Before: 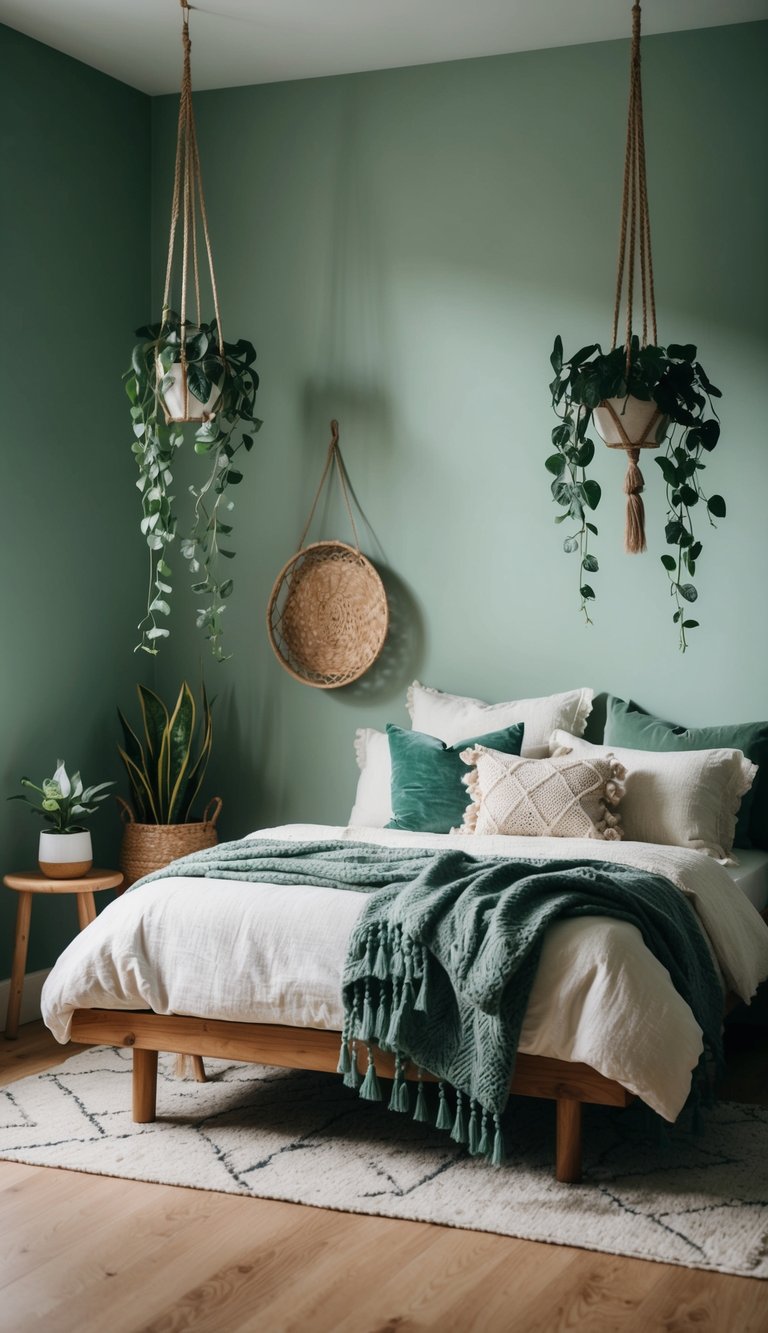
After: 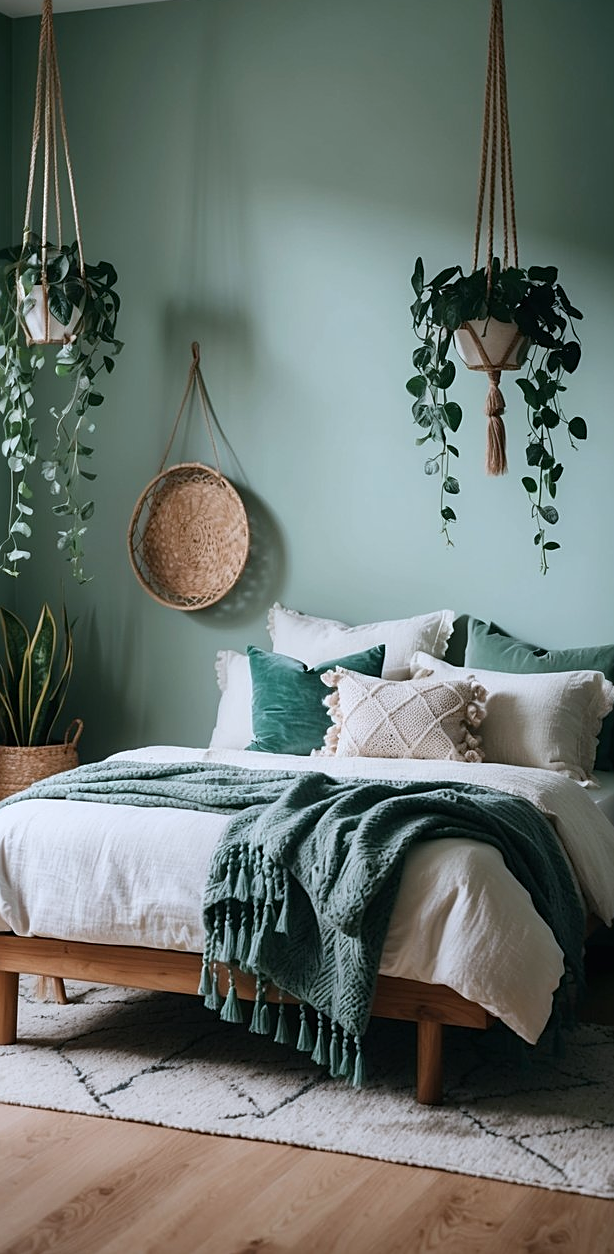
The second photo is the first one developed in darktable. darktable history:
sharpen: on, module defaults
crop and rotate: left 18.142%, top 5.92%, right 1.808%
color correction: highlights a* -0.703, highlights b* -9.17
